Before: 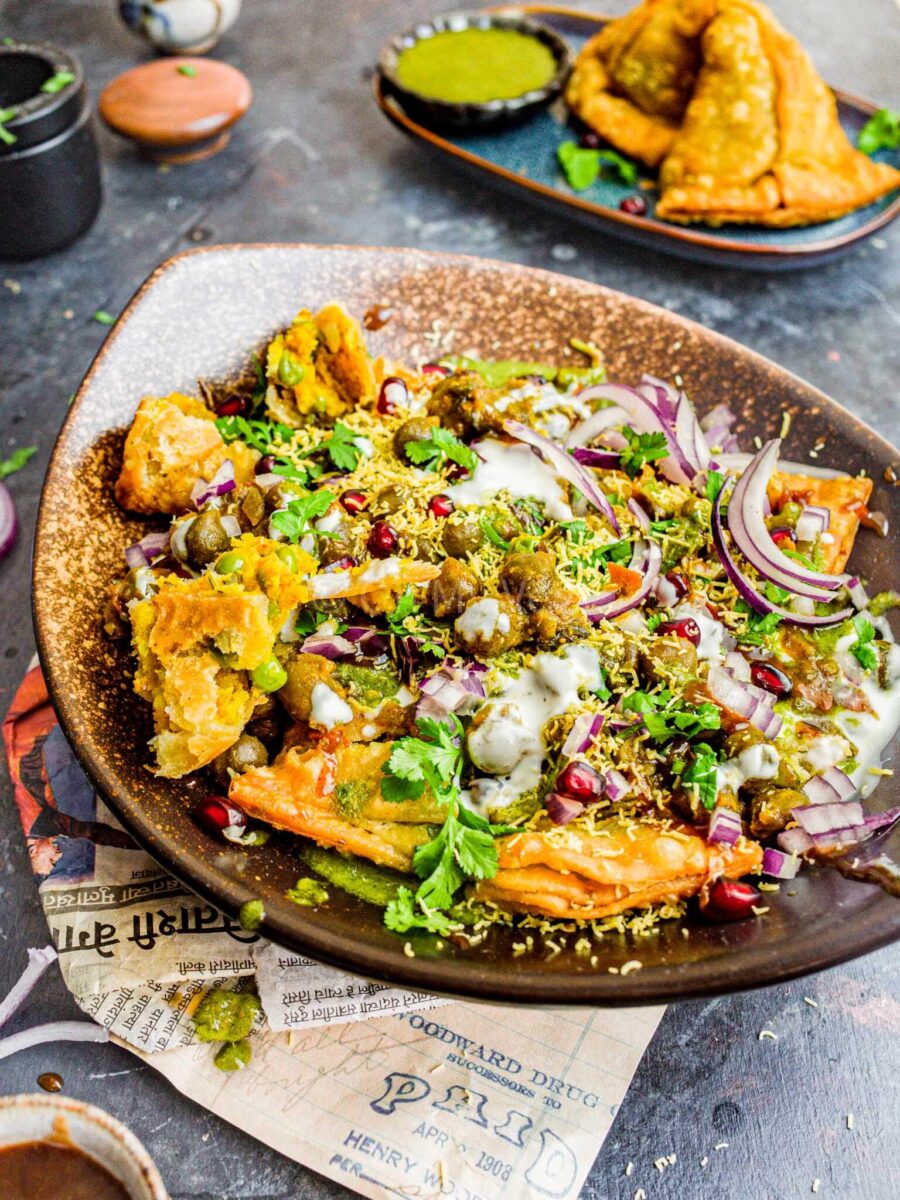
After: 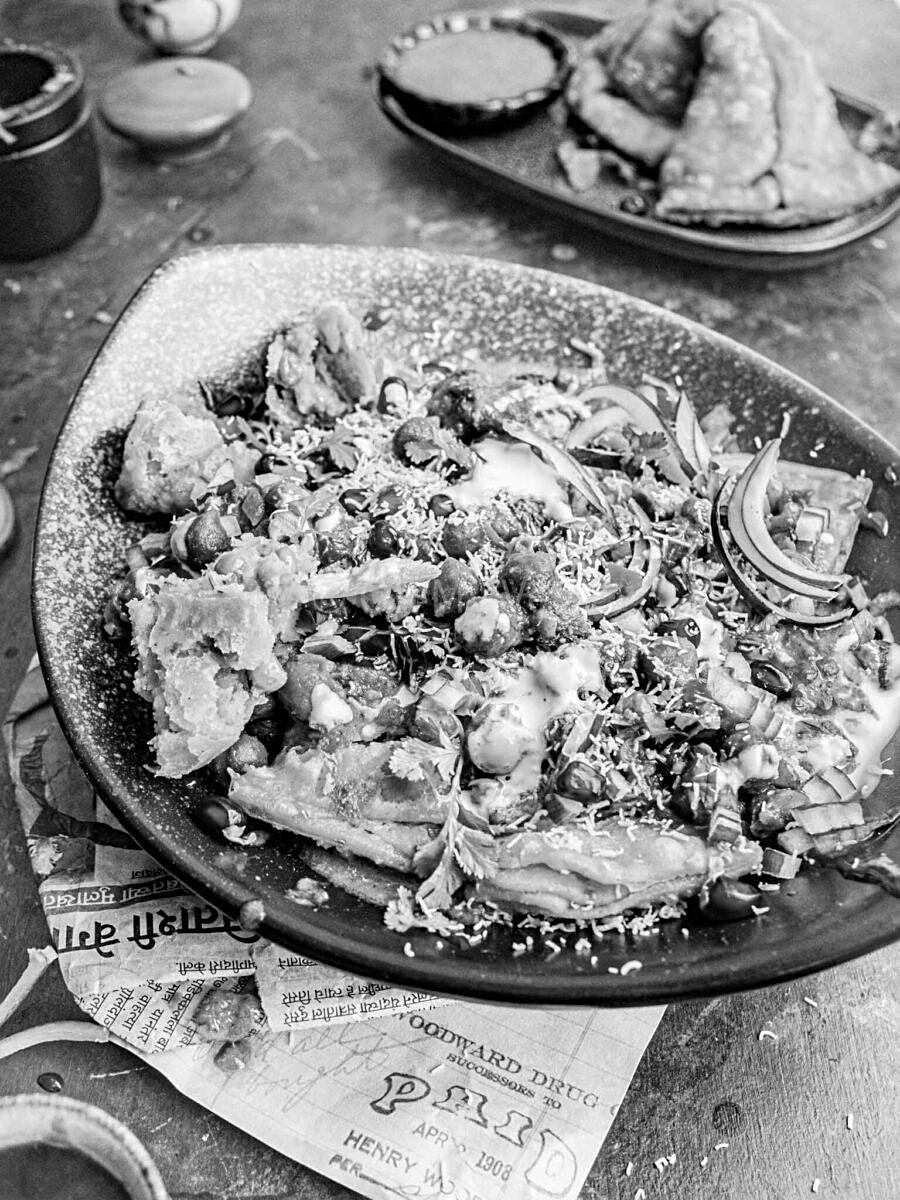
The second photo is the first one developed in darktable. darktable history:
sharpen: on, module defaults
monochrome: a 32, b 64, size 2.3, highlights 1
